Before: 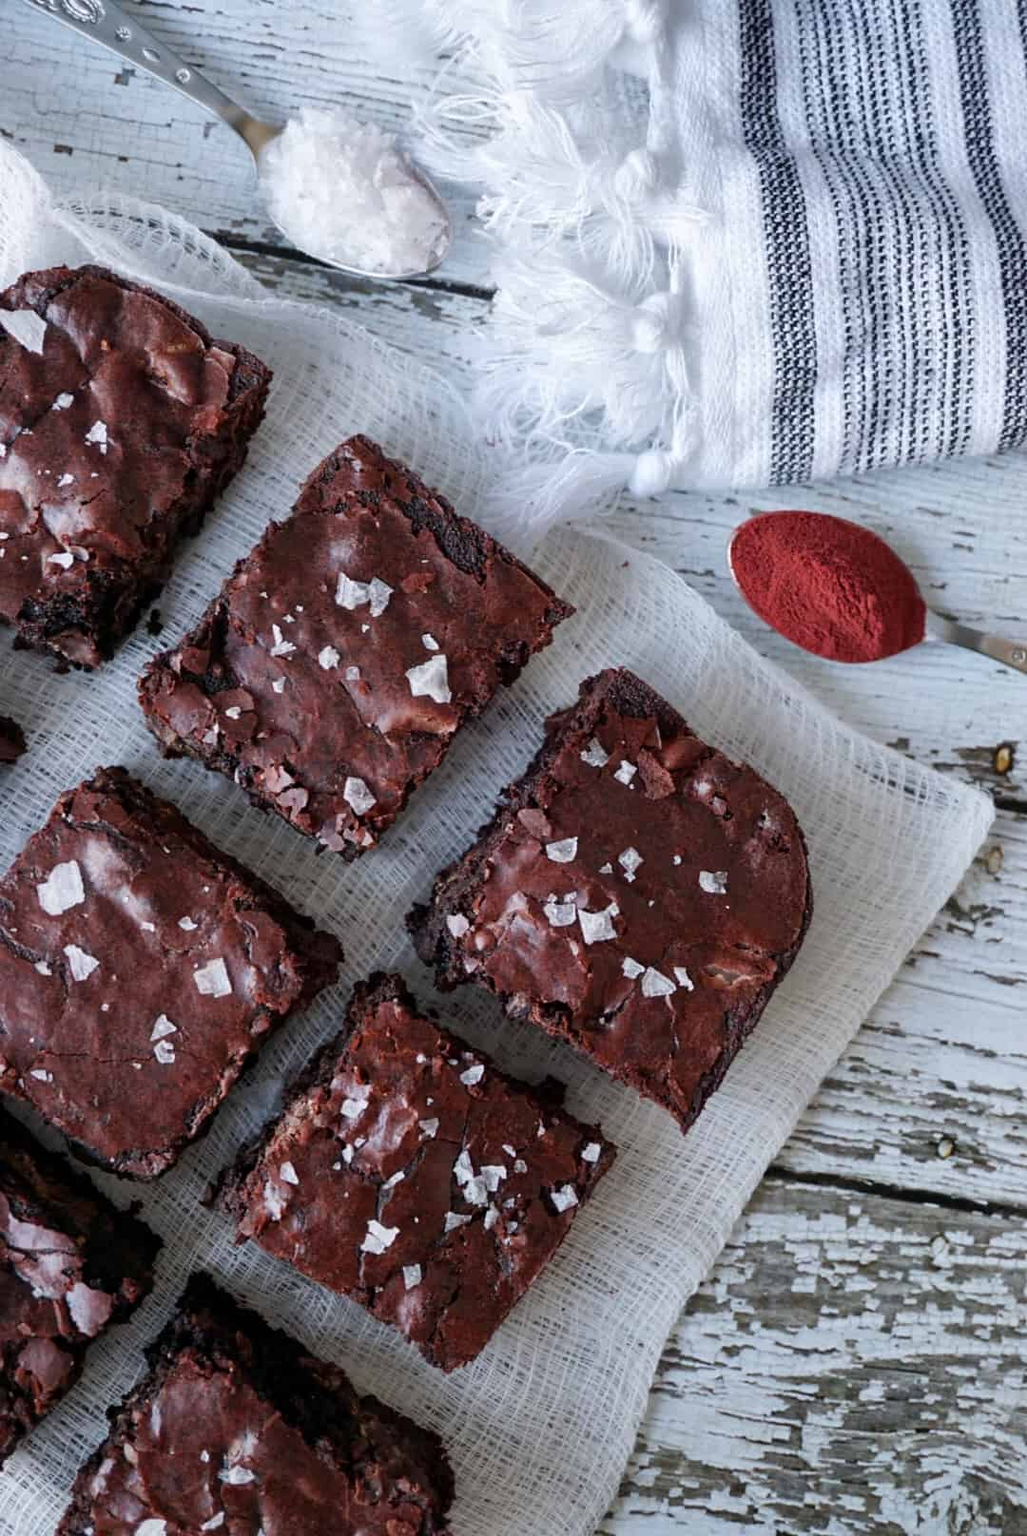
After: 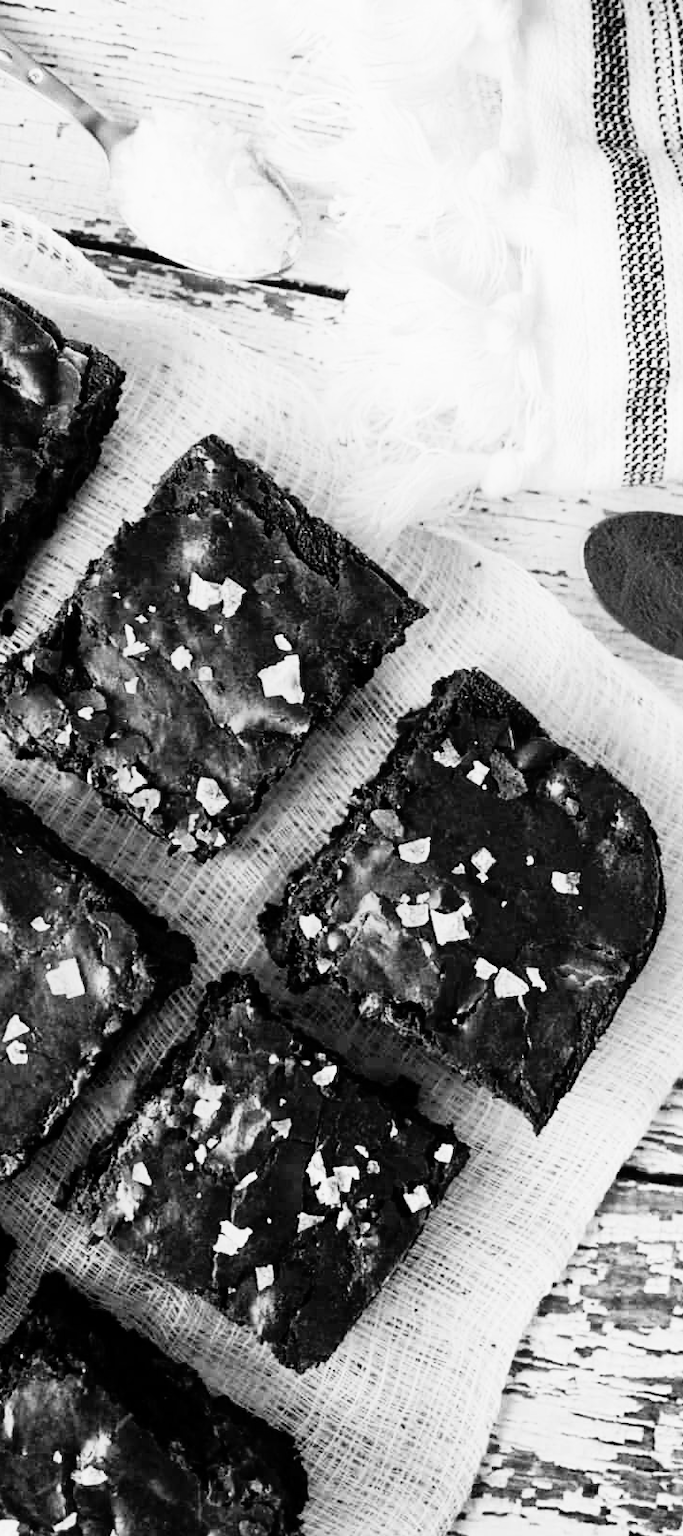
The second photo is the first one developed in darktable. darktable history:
color balance: output saturation 110%
monochrome: a -11.7, b 1.62, size 0.5, highlights 0.38
rgb curve: curves: ch0 [(0, 0) (0.21, 0.15) (0.24, 0.21) (0.5, 0.75) (0.75, 0.96) (0.89, 0.99) (1, 1)]; ch1 [(0, 0.02) (0.21, 0.13) (0.25, 0.2) (0.5, 0.67) (0.75, 0.9) (0.89, 0.97) (1, 1)]; ch2 [(0, 0.02) (0.21, 0.13) (0.25, 0.2) (0.5, 0.67) (0.75, 0.9) (0.89, 0.97) (1, 1)], compensate middle gray true
crop and rotate: left 14.385%, right 18.948%
